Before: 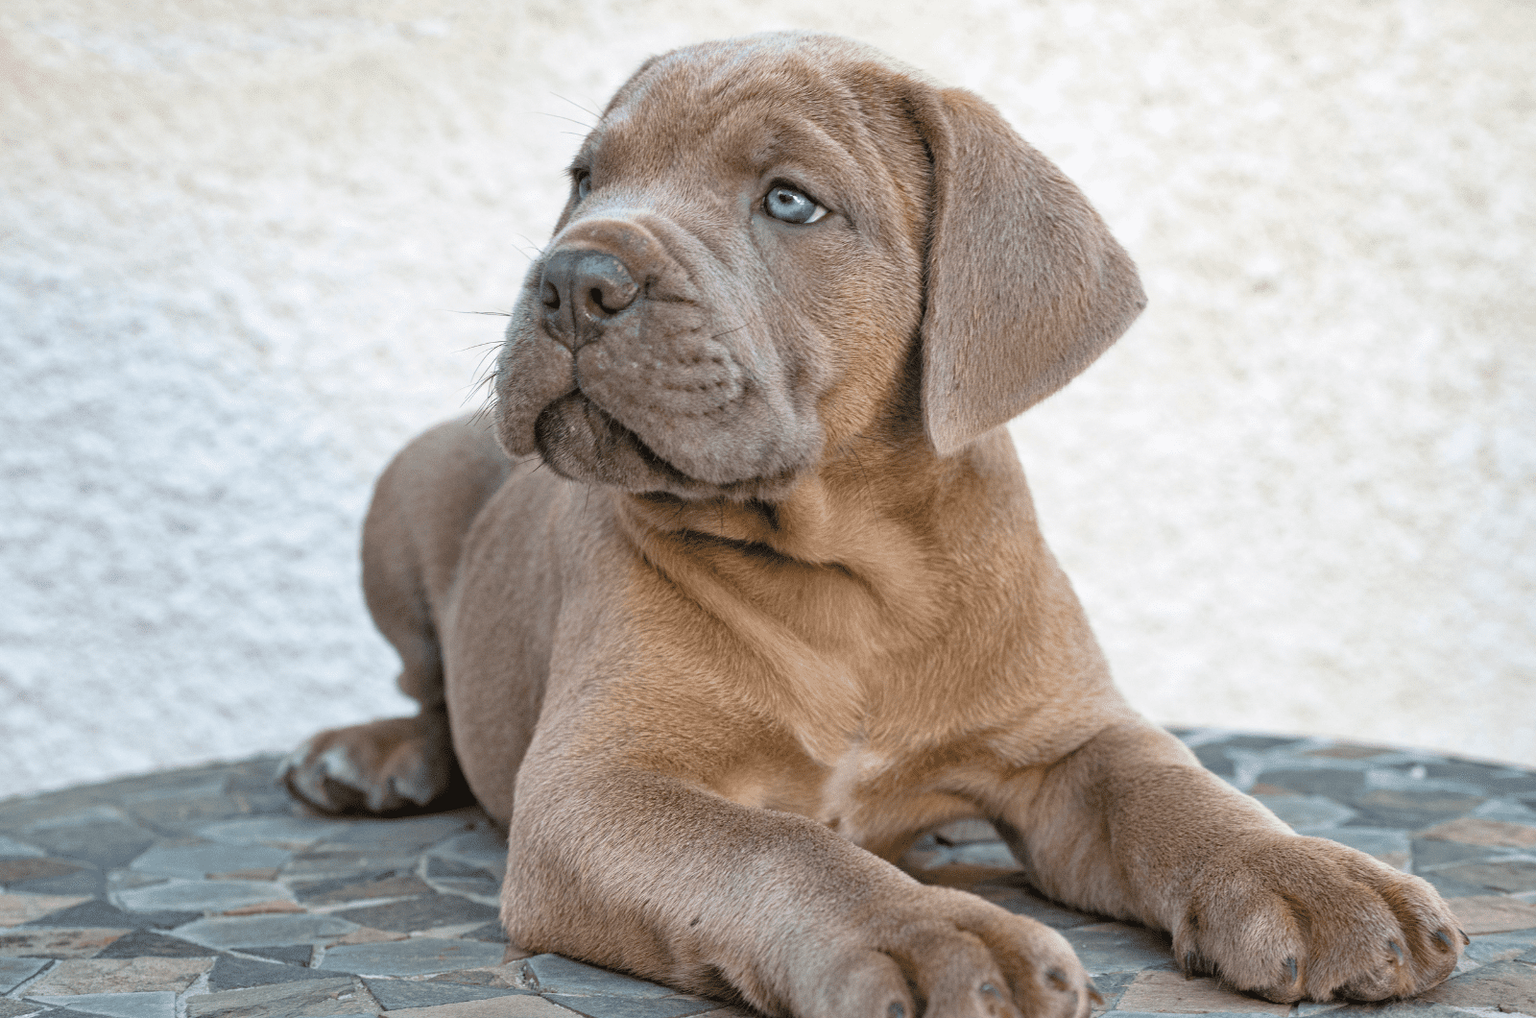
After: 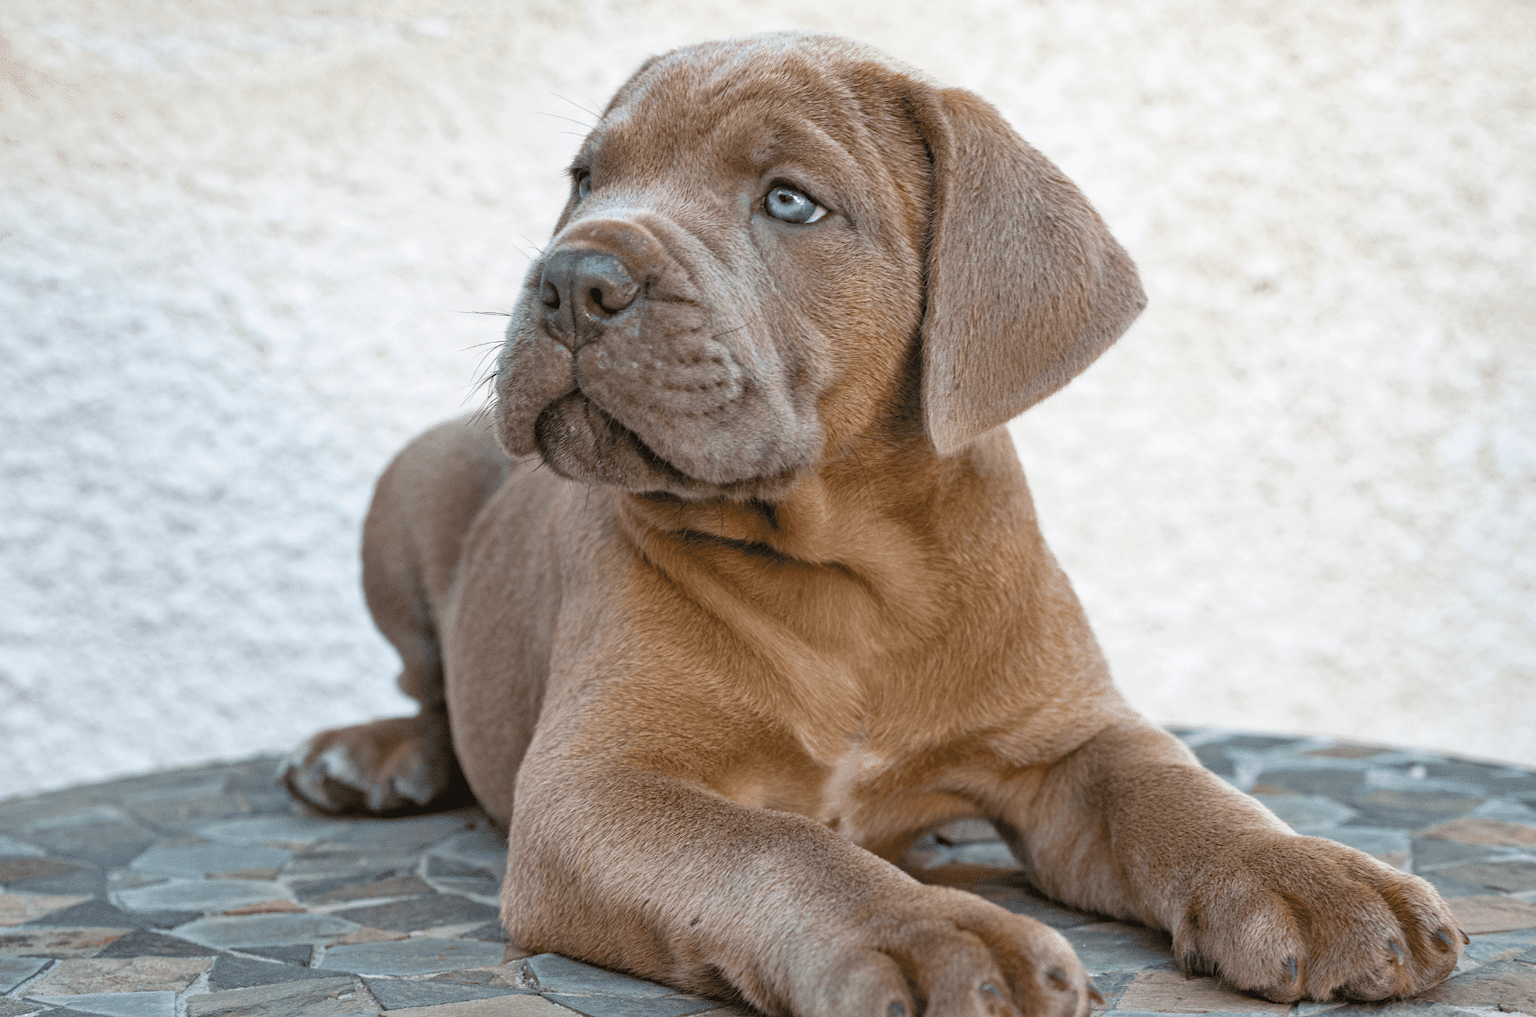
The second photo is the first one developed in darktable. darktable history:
tone equalizer: on, module defaults
color zones: curves: ch0 [(0.11, 0.396) (0.195, 0.36) (0.25, 0.5) (0.303, 0.412) (0.357, 0.544) (0.75, 0.5) (0.967, 0.328)]; ch1 [(0, 0.468) (0.112, 0.512) (0.202, 0.6) (0.25, 0.5) (0.307, 0.352) (0.357, 0.544) (0.75, 0.5) (0.963, 0.524)]
